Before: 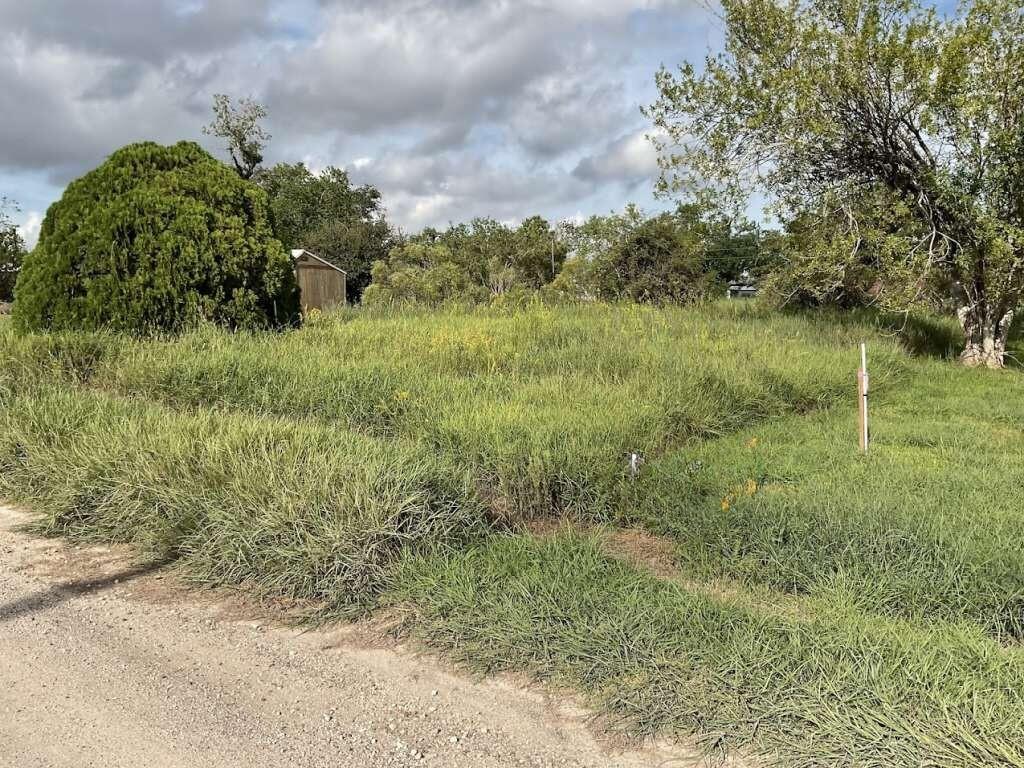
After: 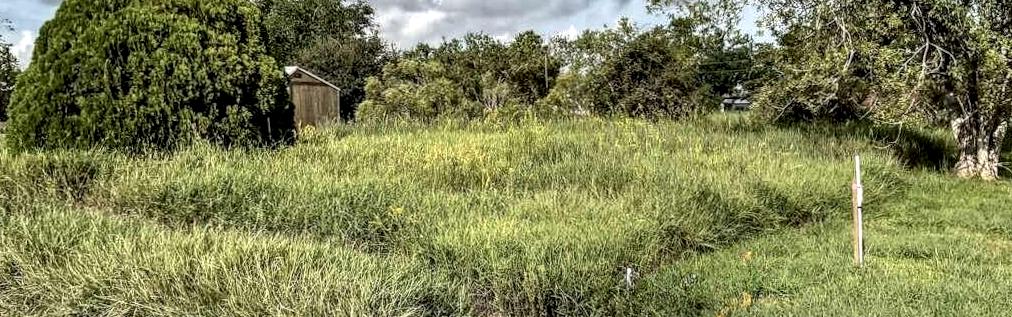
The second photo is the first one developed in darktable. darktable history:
rotate and perspective: rotation -0.45°, automatic cropping original format, crop left 0.008, crop right 0.992, crop top 0.012, crop bottom 0.988
crop and rotate: top 23.84%, bottom 34.294%
local contrast: highlights 0%, shadows 0%, detail 182%
